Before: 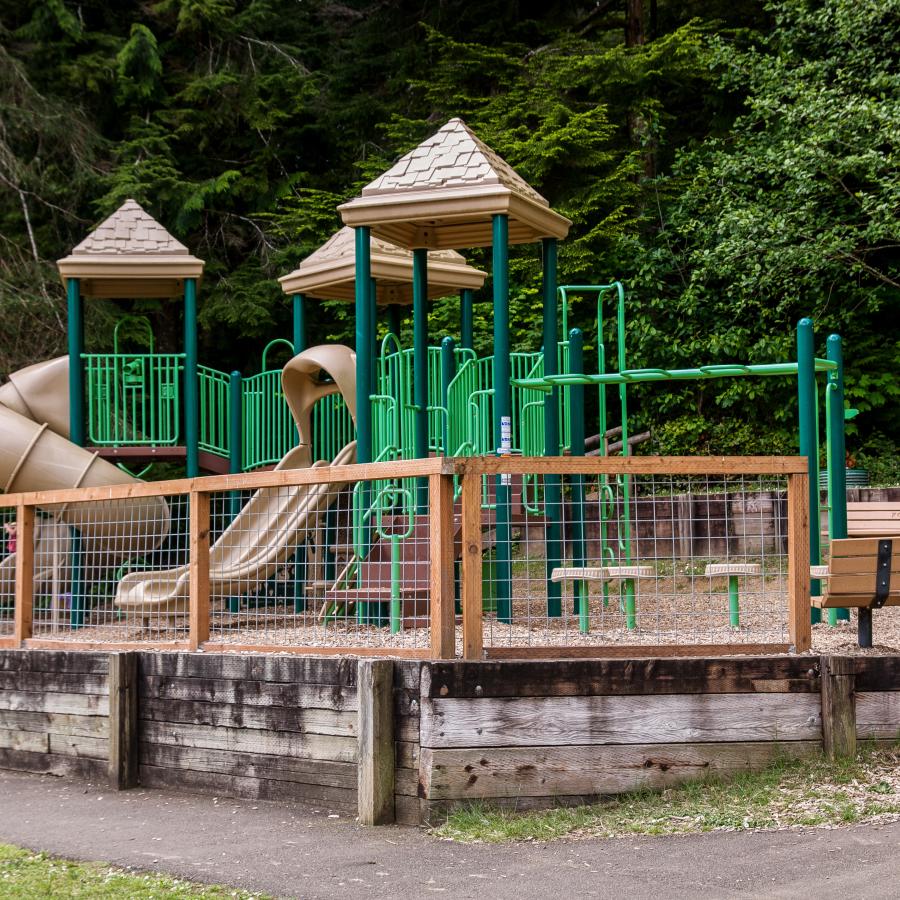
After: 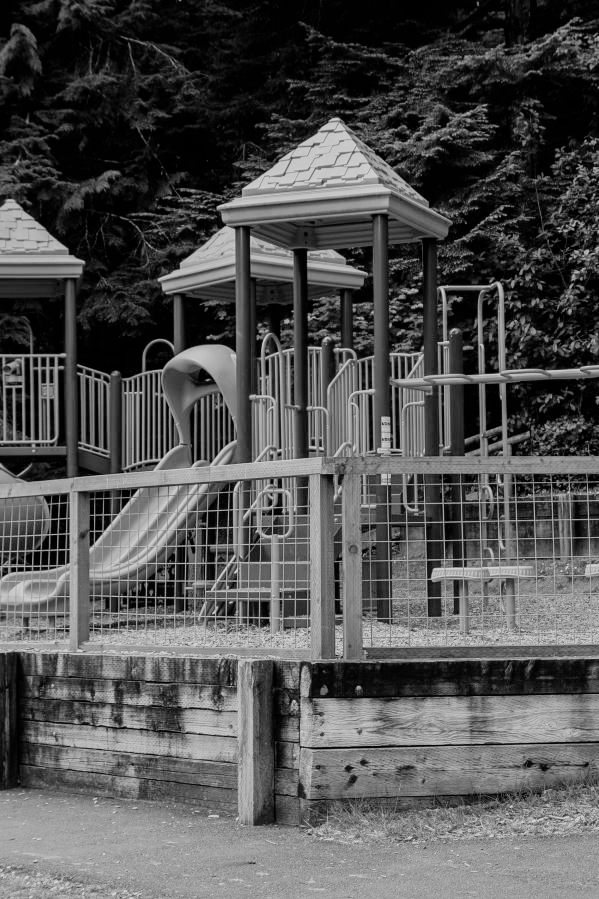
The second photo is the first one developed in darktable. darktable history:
filmic rgb: black relative exposure -7.65 EV, white relative exposure 4.56 EV, hardness 3.61
contrast brightness saturation: saturation -1
crop and rotate: left 13.342%, right 19.991%
